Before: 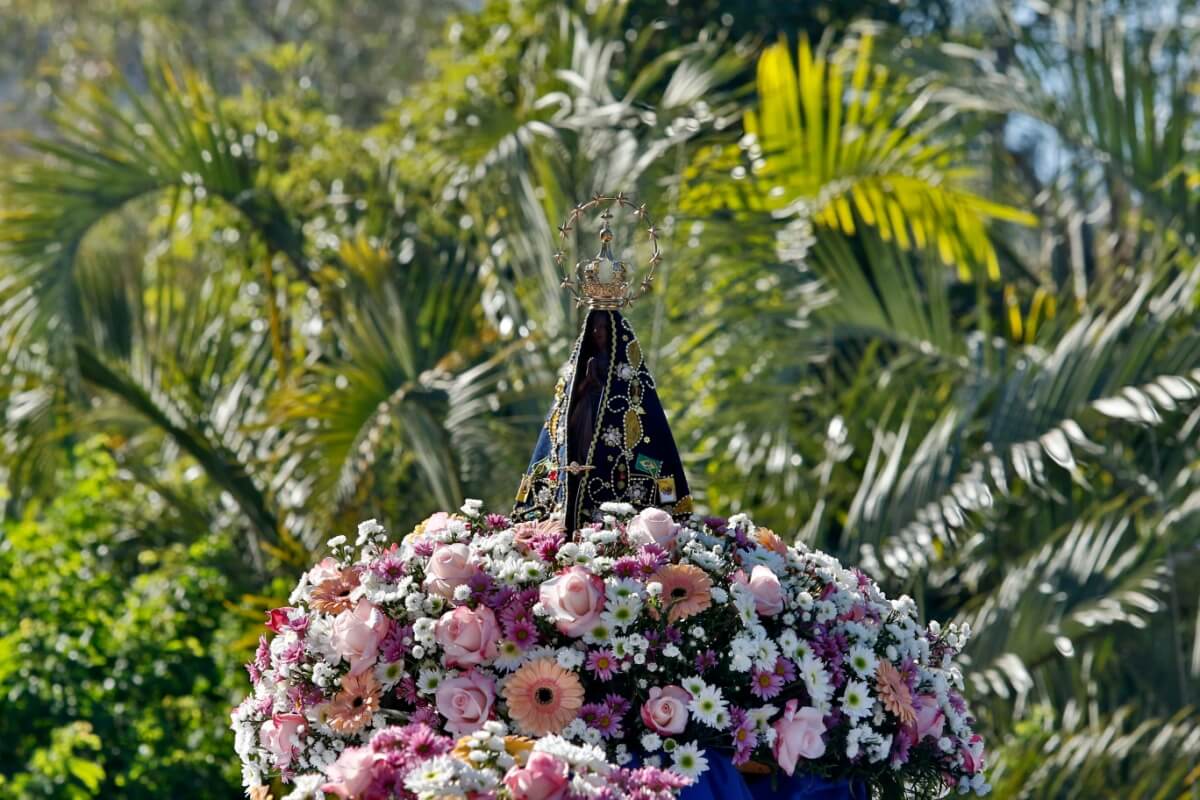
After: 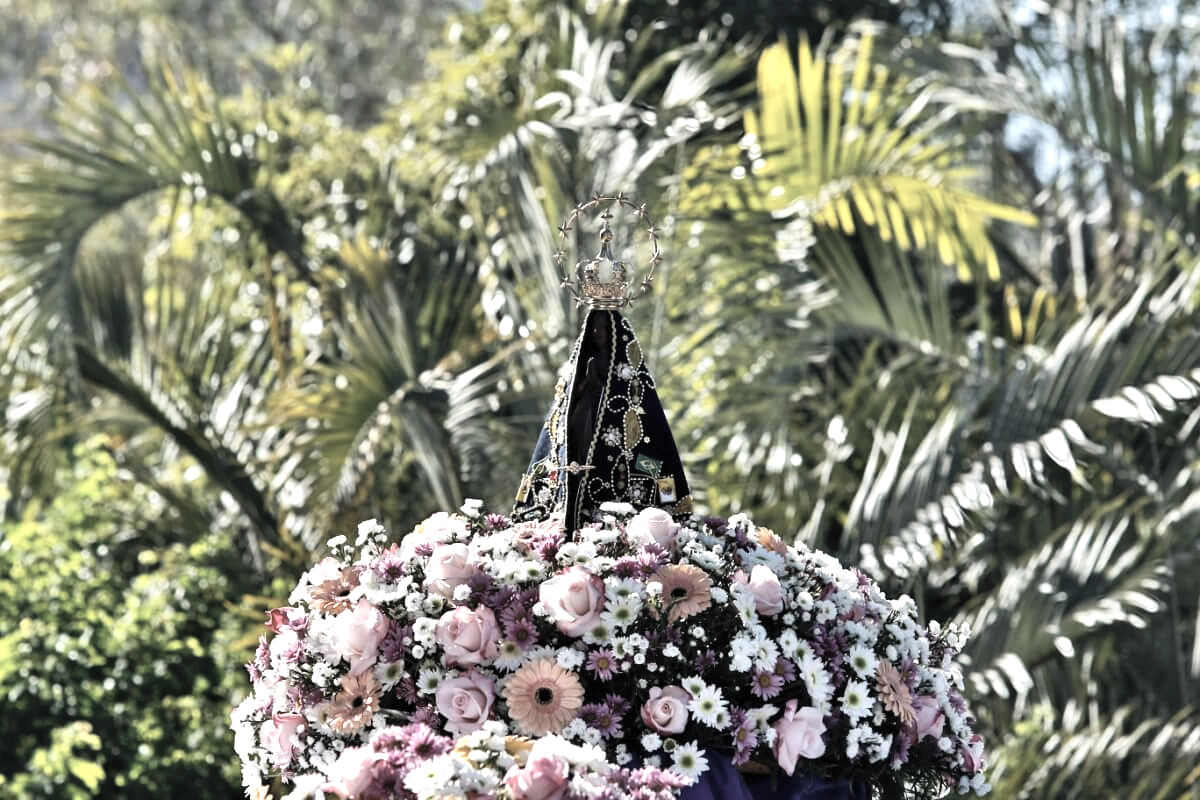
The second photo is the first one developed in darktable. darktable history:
contrast brightness saturation: brightness 0.18, saturation -0.5
tone equalizer: -8 EV -1.08 EV, -7 EV -1.01 EV, -6 EV -0.867 EV, -5 EV -0.578 EV, -3 EV 0.578 EV, -2 EV 0.867 EV, -1 EV 1.01 EV, +0 EV 1.08 EV, edges refinement/feathering 500, mask exposure compensation -1.57 EV, preserve details no
